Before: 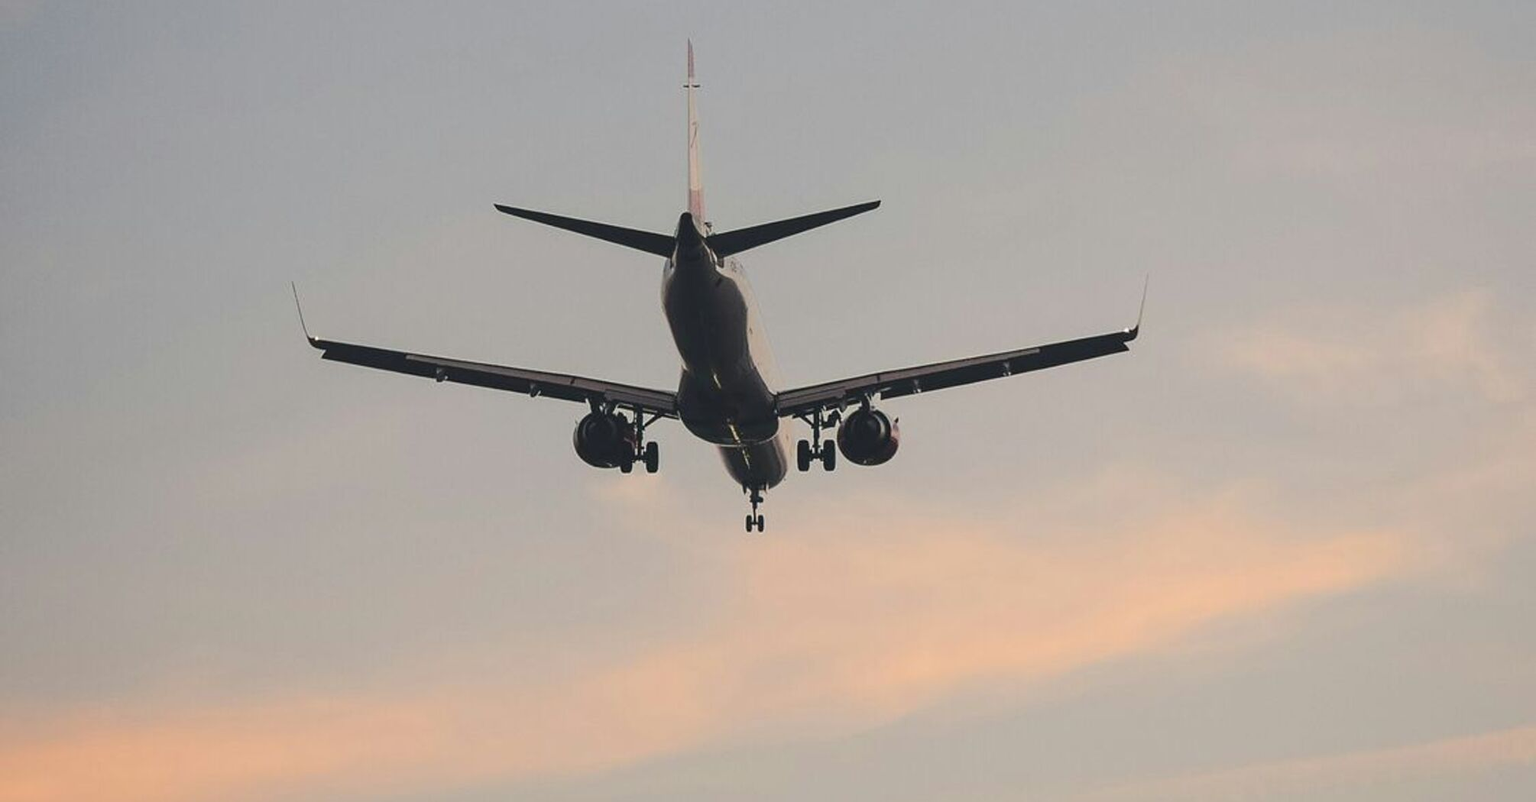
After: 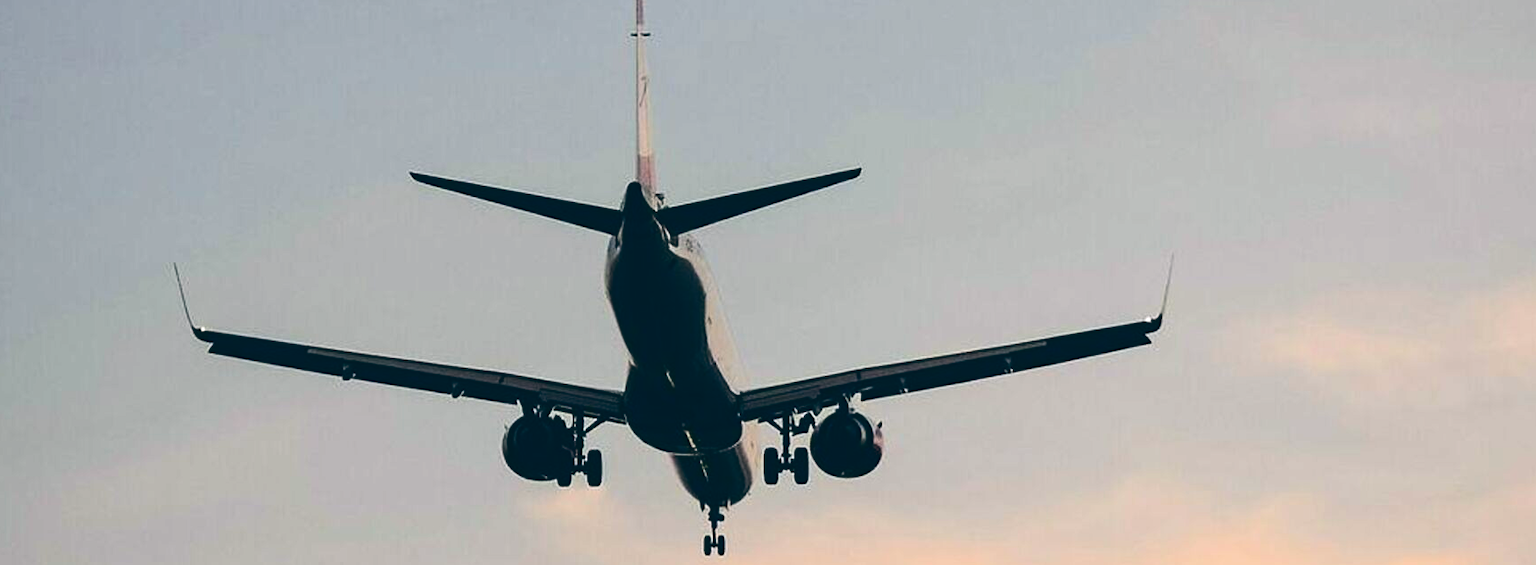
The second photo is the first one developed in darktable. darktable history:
color balance: lift [1.016, 0.983, 1, 1.017], gamma [0.958, 1, 1, 1], gain [0.981, 1.007, 0.993, 1.002], input saturation 118.26%, contrast 13.43%, contrast fulcrum 21.62%, output saturation 82.76%
contrast brightness saturation: contrast 0.21, brightness -0.11, saturation 0.21
crop and rotate: left 9.345%, top 7.22%, right 4.982%, bottom 32.331%
